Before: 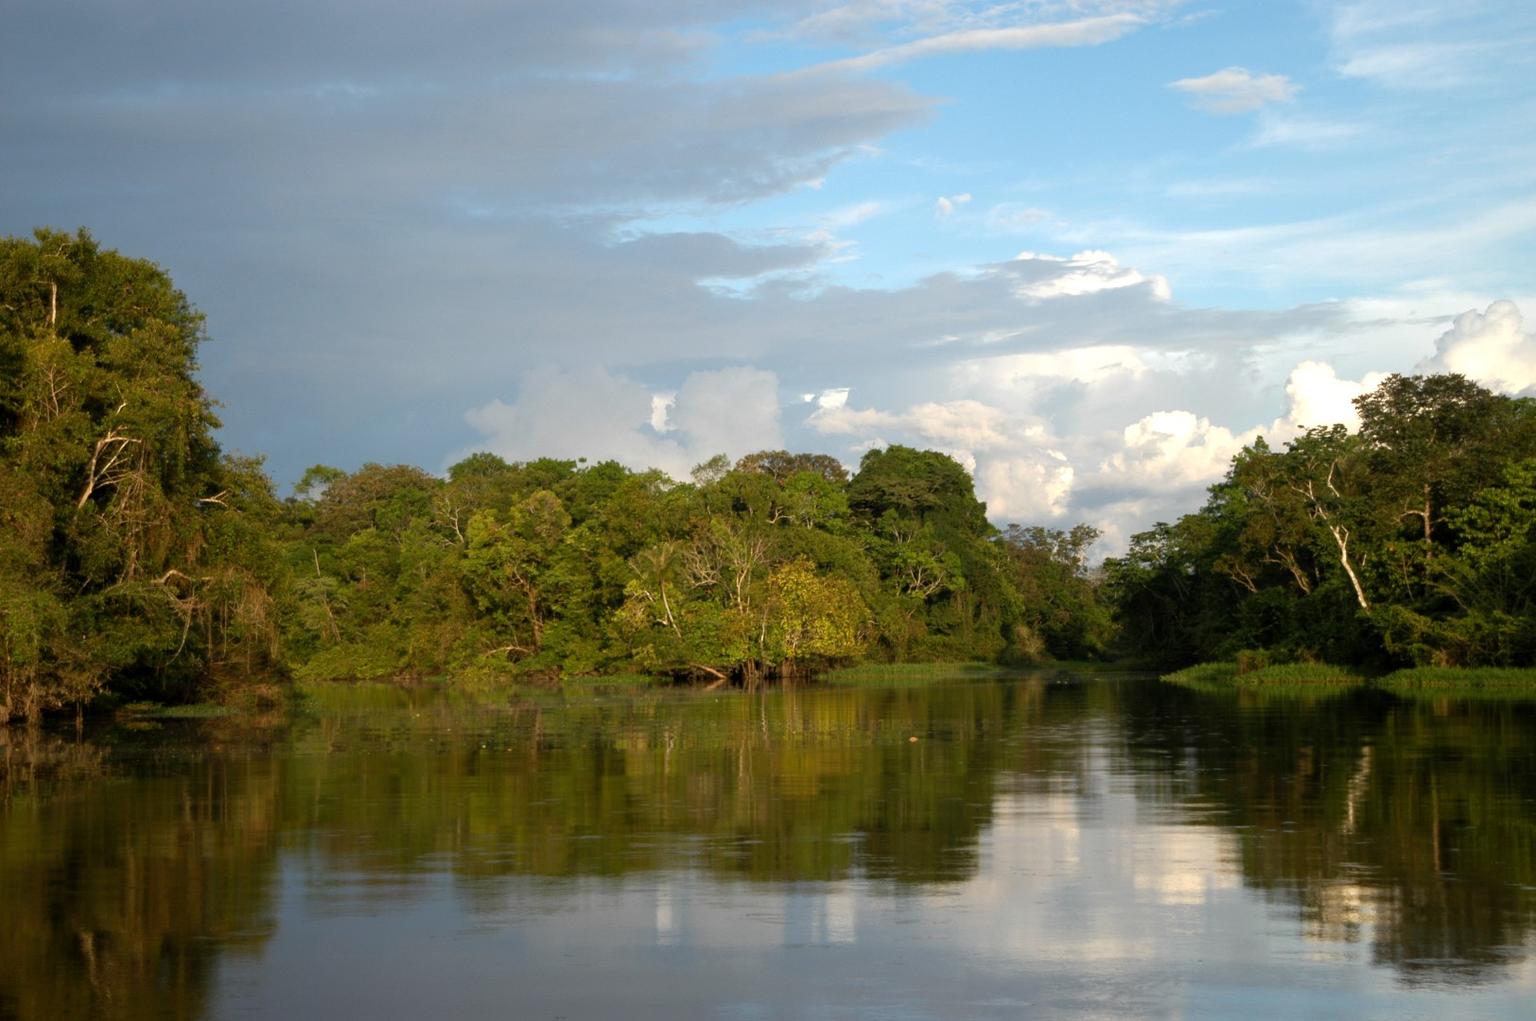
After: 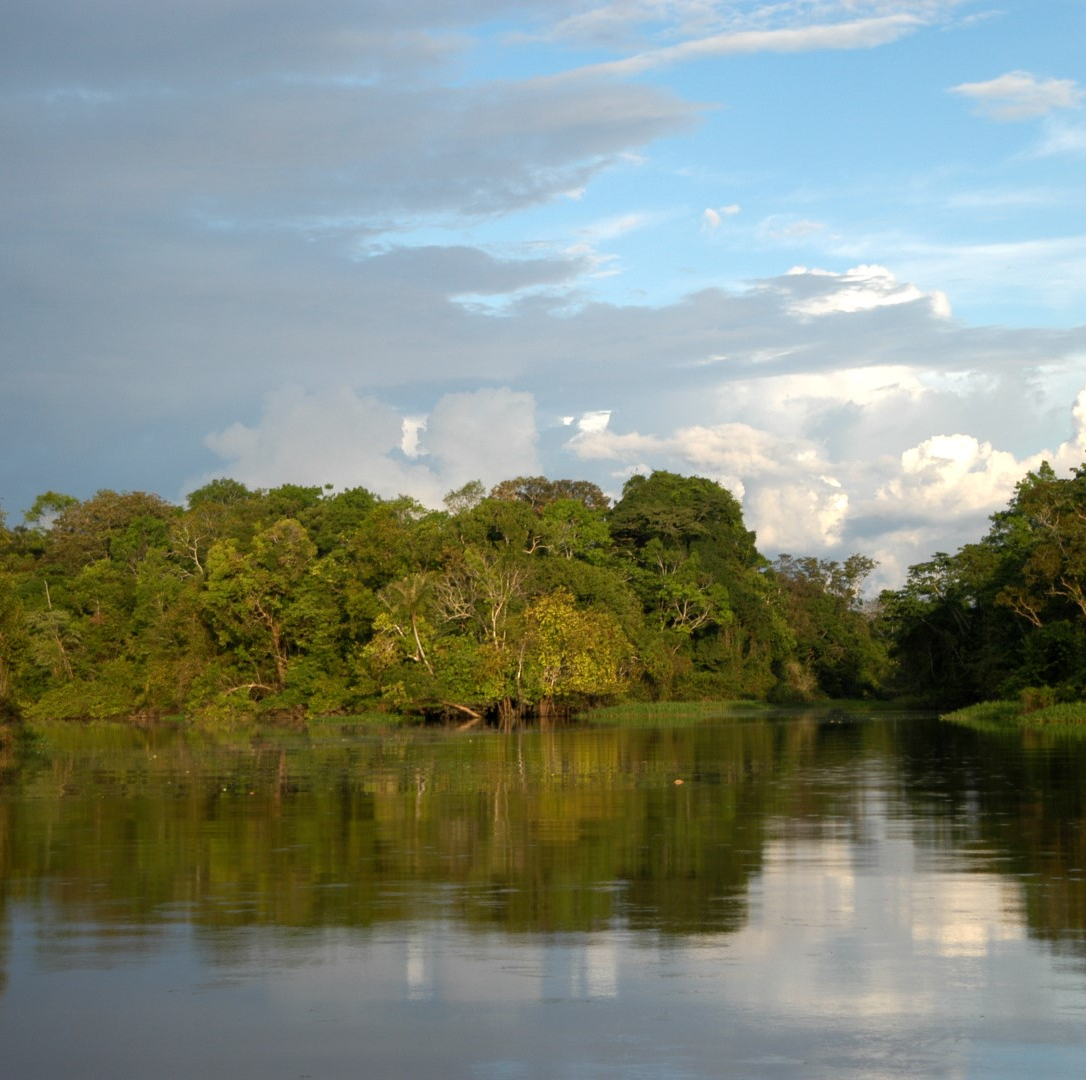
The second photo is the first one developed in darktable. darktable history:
crop and rotate: left 17.703%, right 15.363%
